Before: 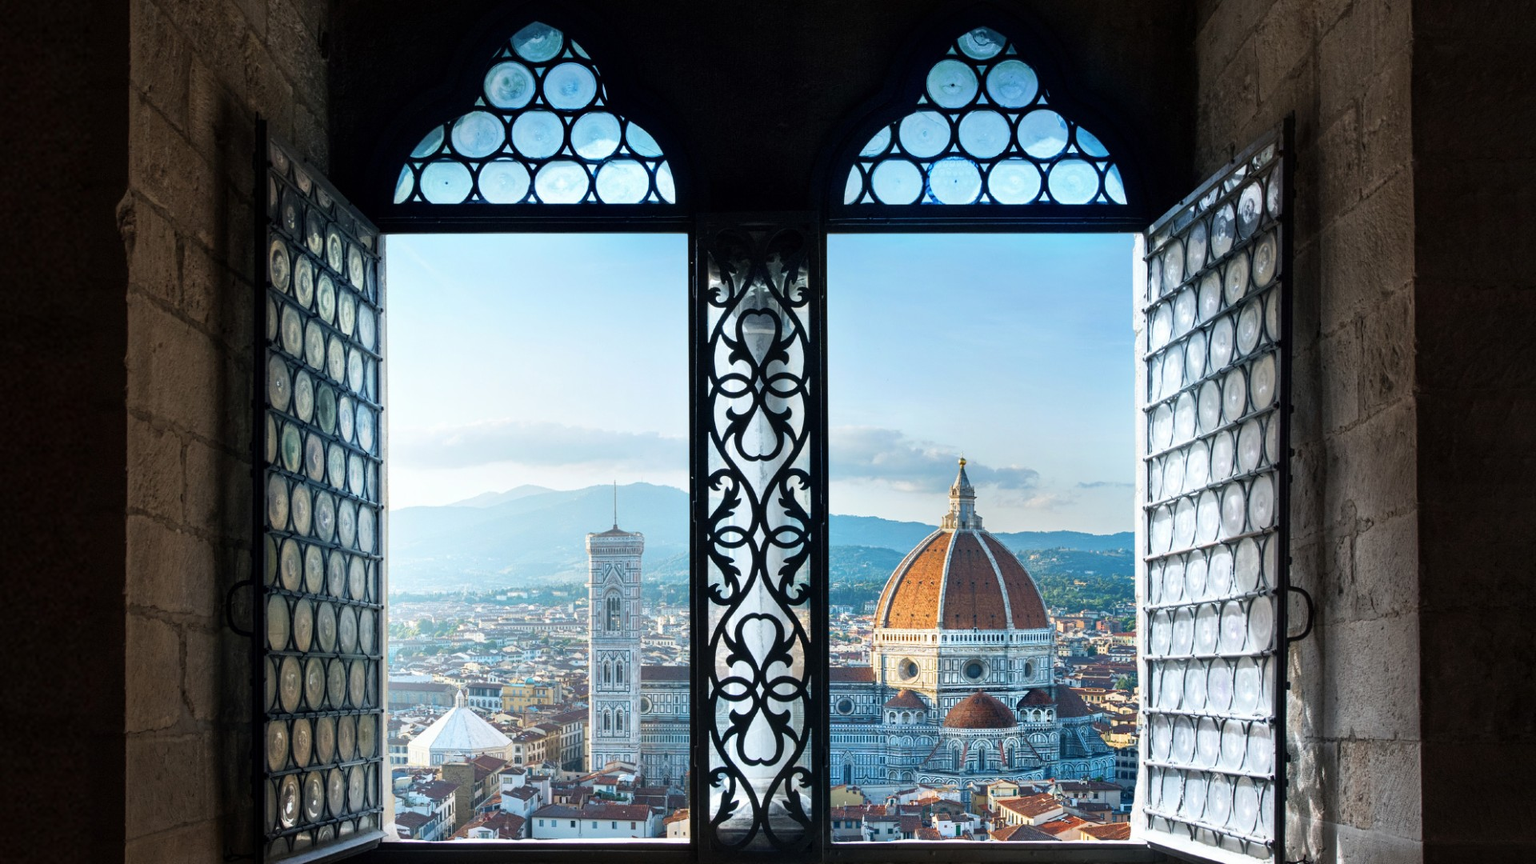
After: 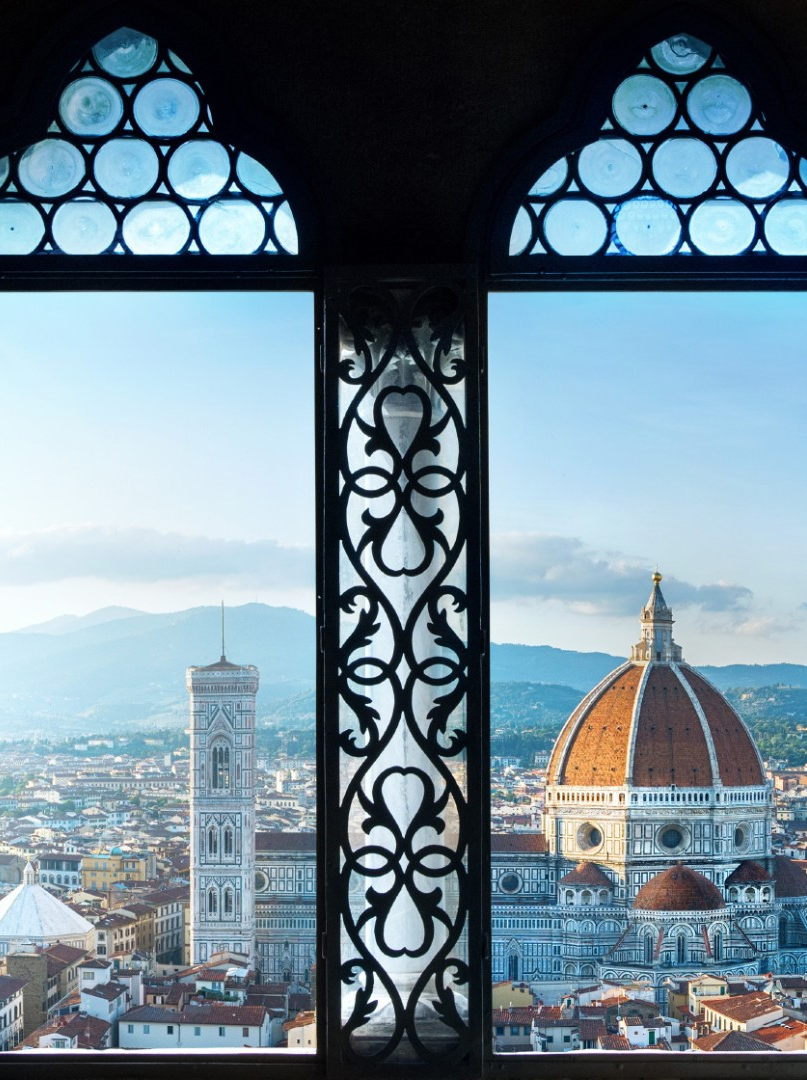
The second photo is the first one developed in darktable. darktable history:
crop: left 28.443%, right 29.516%
